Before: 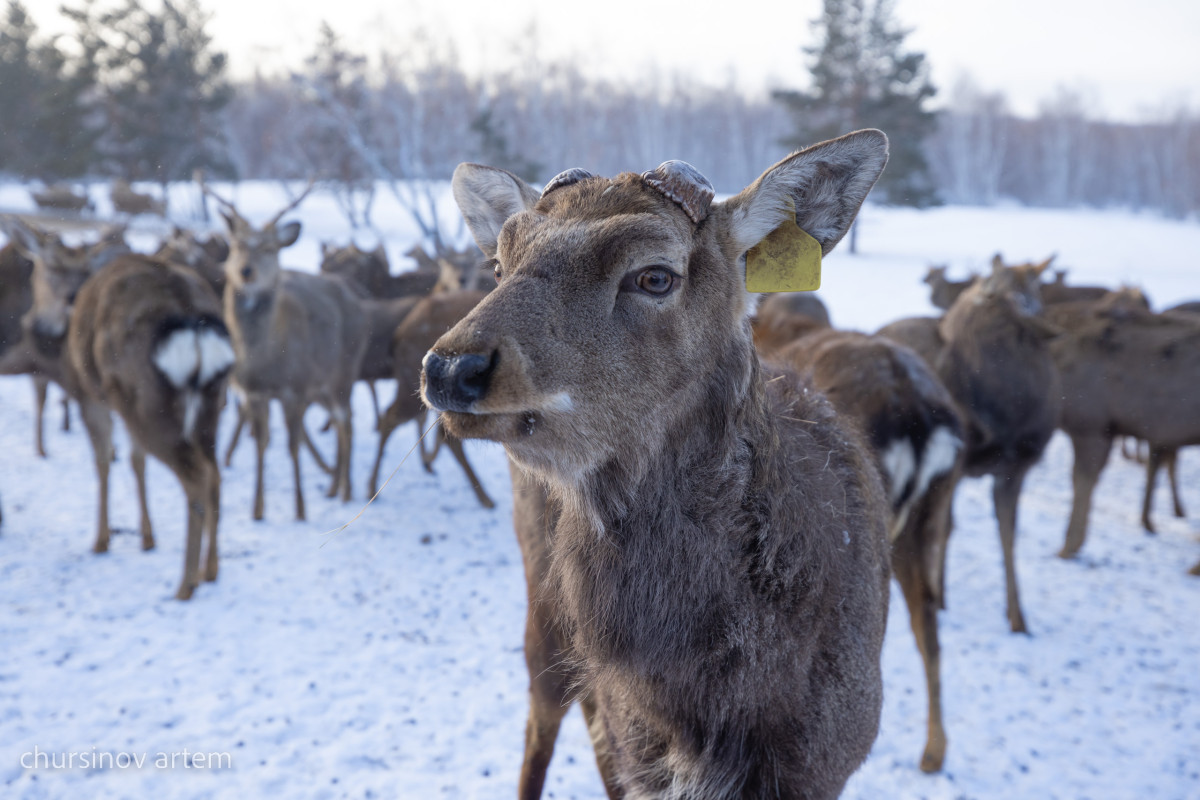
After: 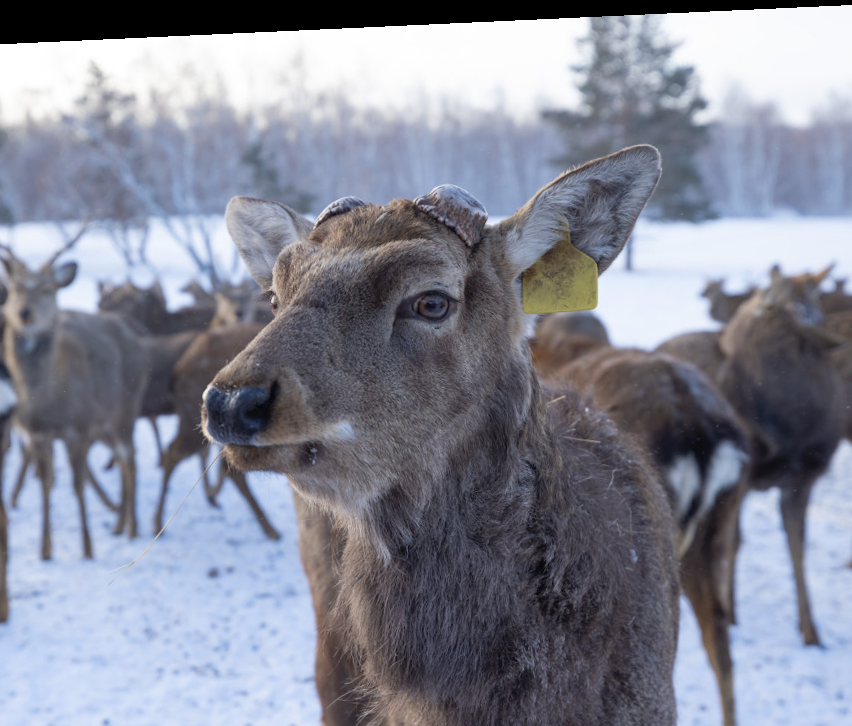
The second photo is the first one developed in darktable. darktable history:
rotate and perspective: rotation -2.22°, lens shift (horizontal) -0.022, automatic cropping off
crop: left 18.479%, right 12.2%, bottom 13.971%
